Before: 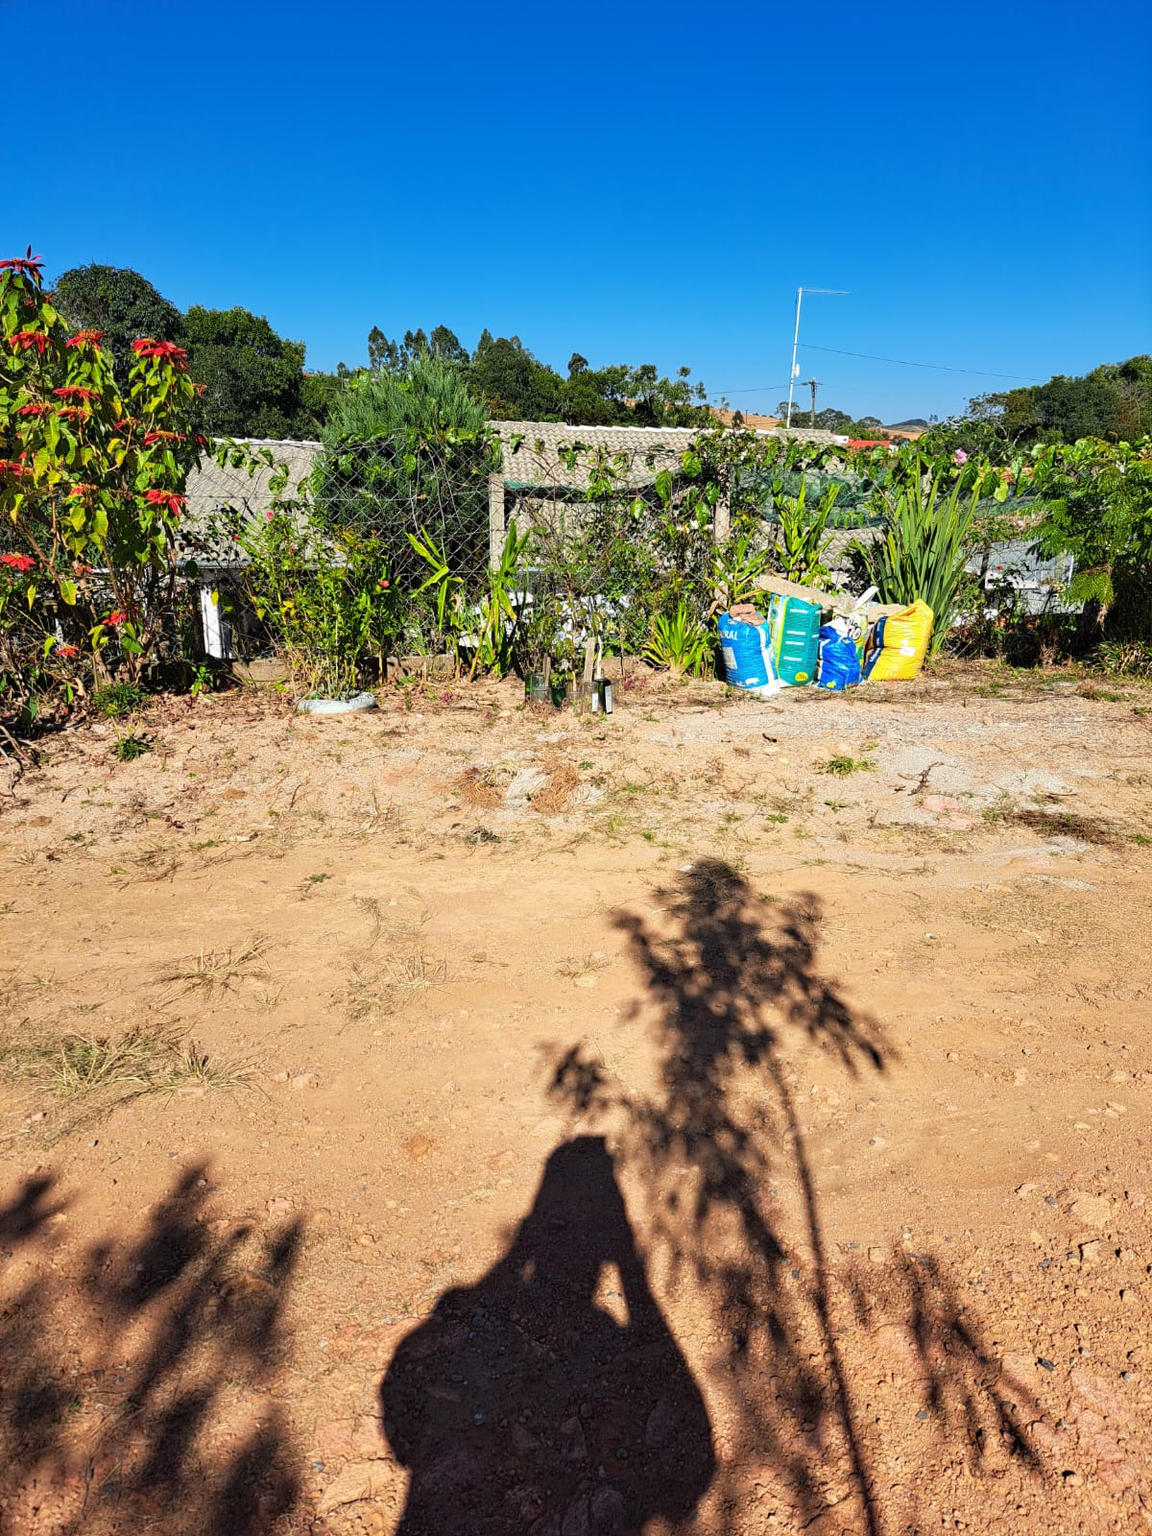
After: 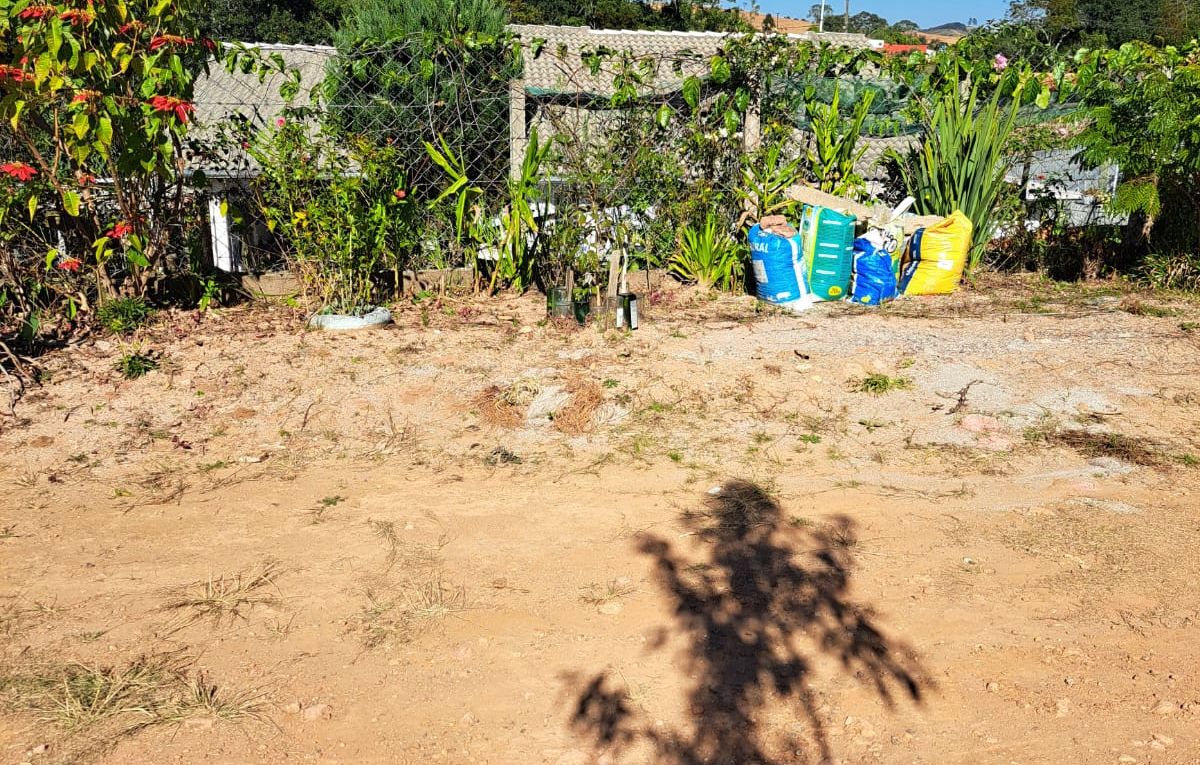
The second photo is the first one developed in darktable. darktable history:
crop and rotate: top 25.882%, bottom 26.277%
tone equalizer: on, module defaults
